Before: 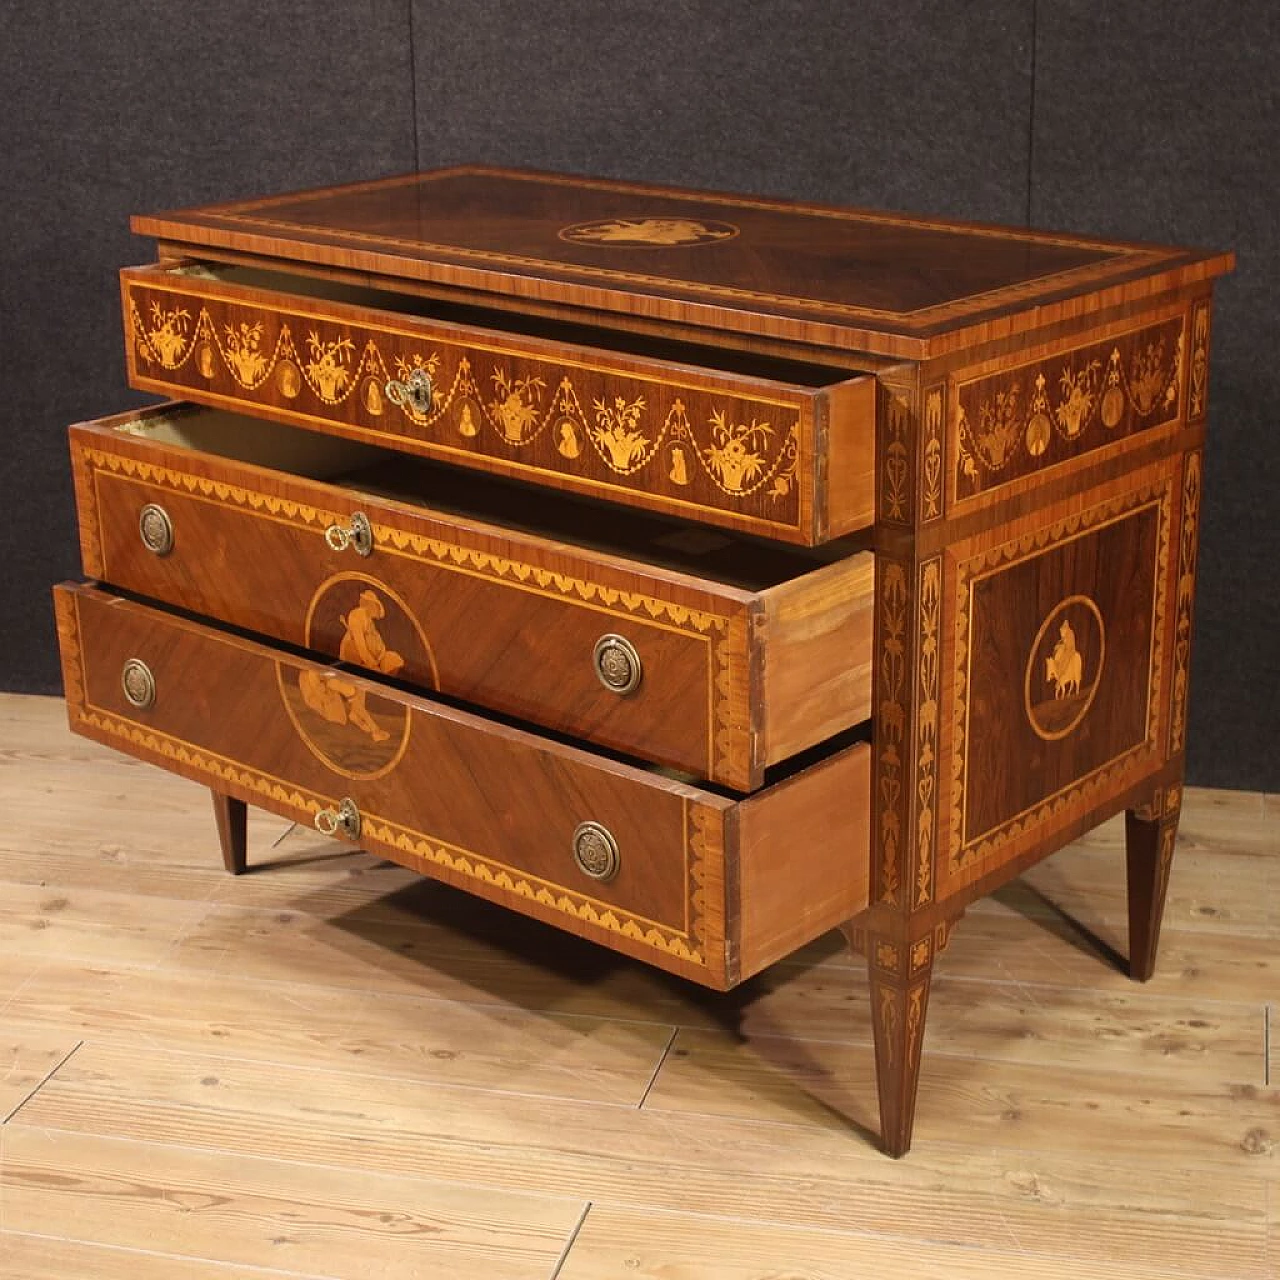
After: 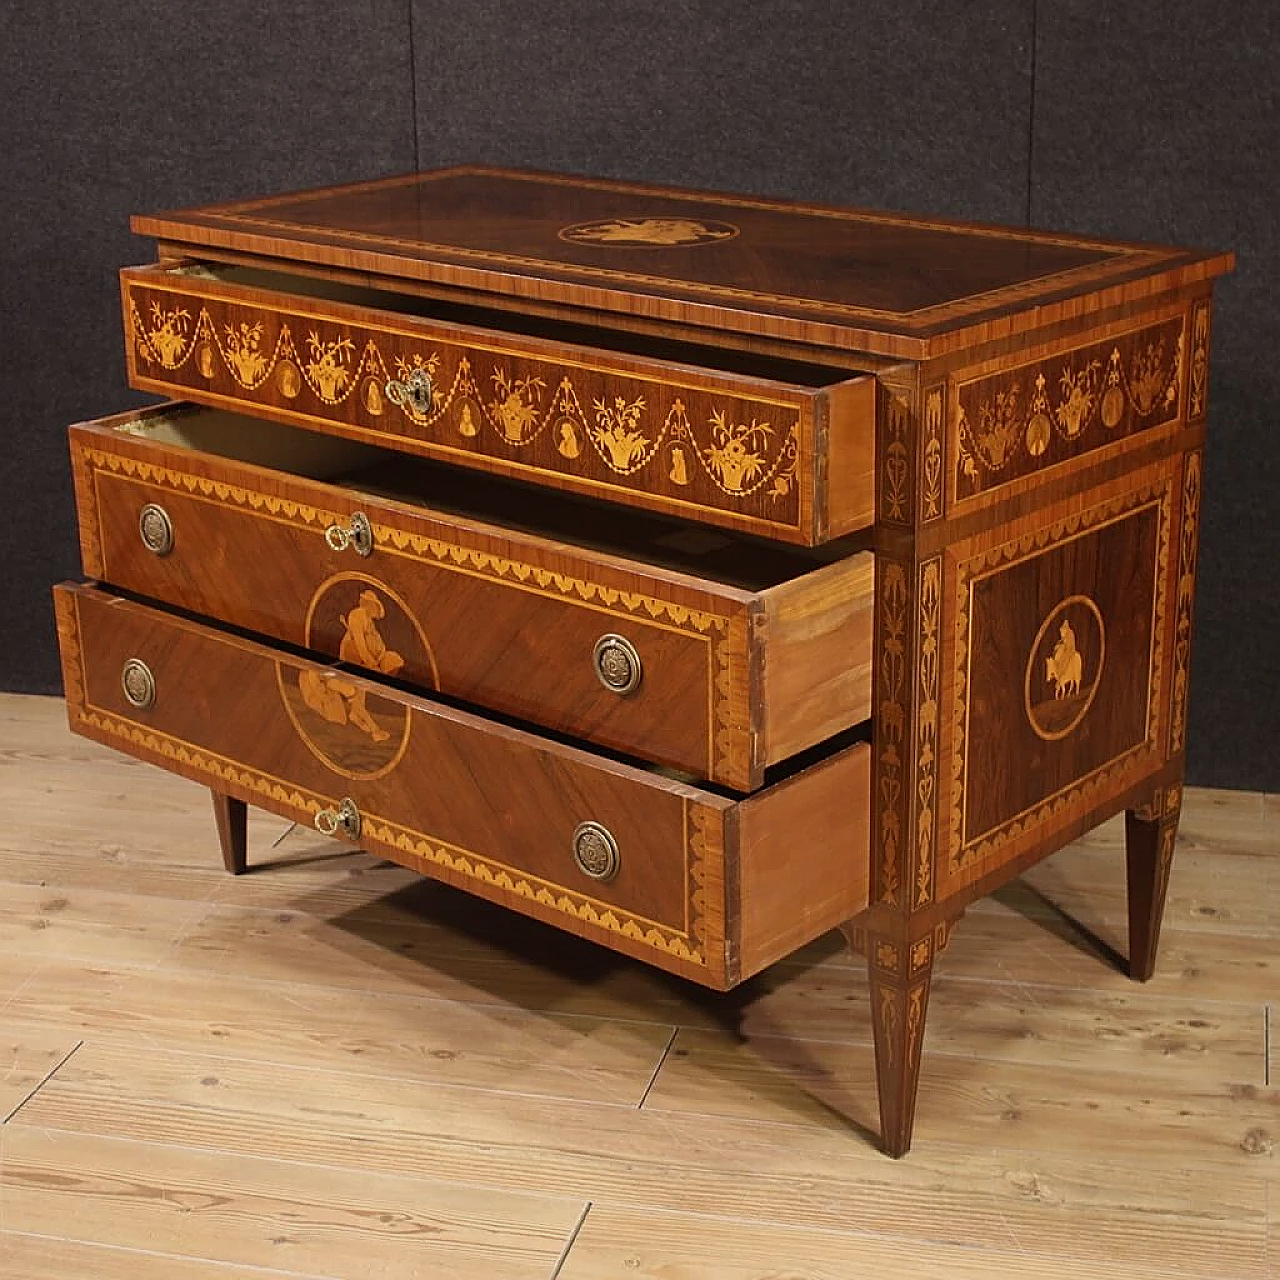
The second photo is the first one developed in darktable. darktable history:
exposure: exposure -0.295 EV, compensate highlight preservation false
sharpen: on, module defaults
